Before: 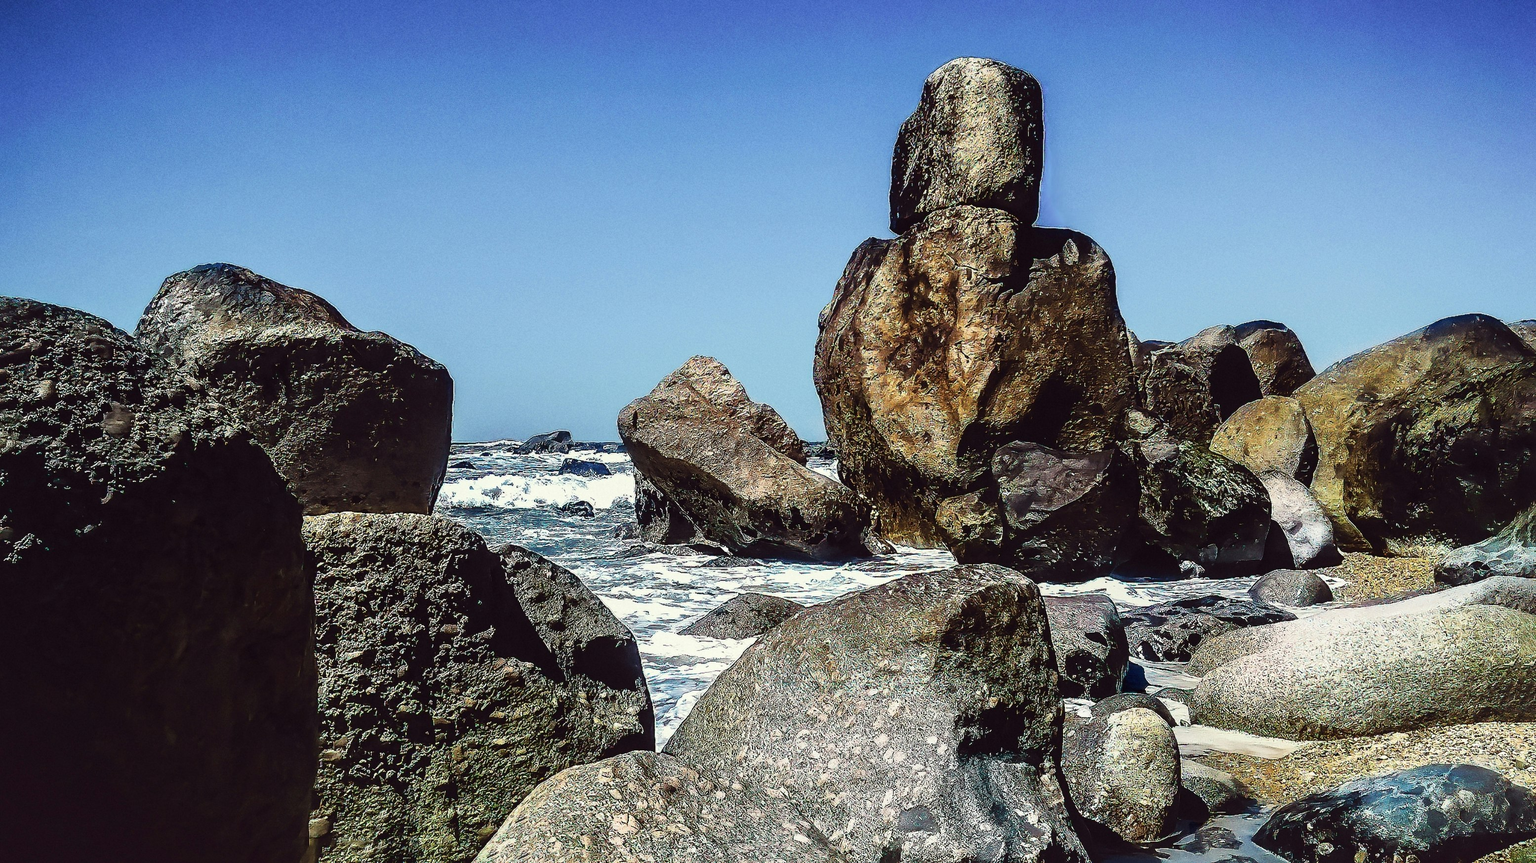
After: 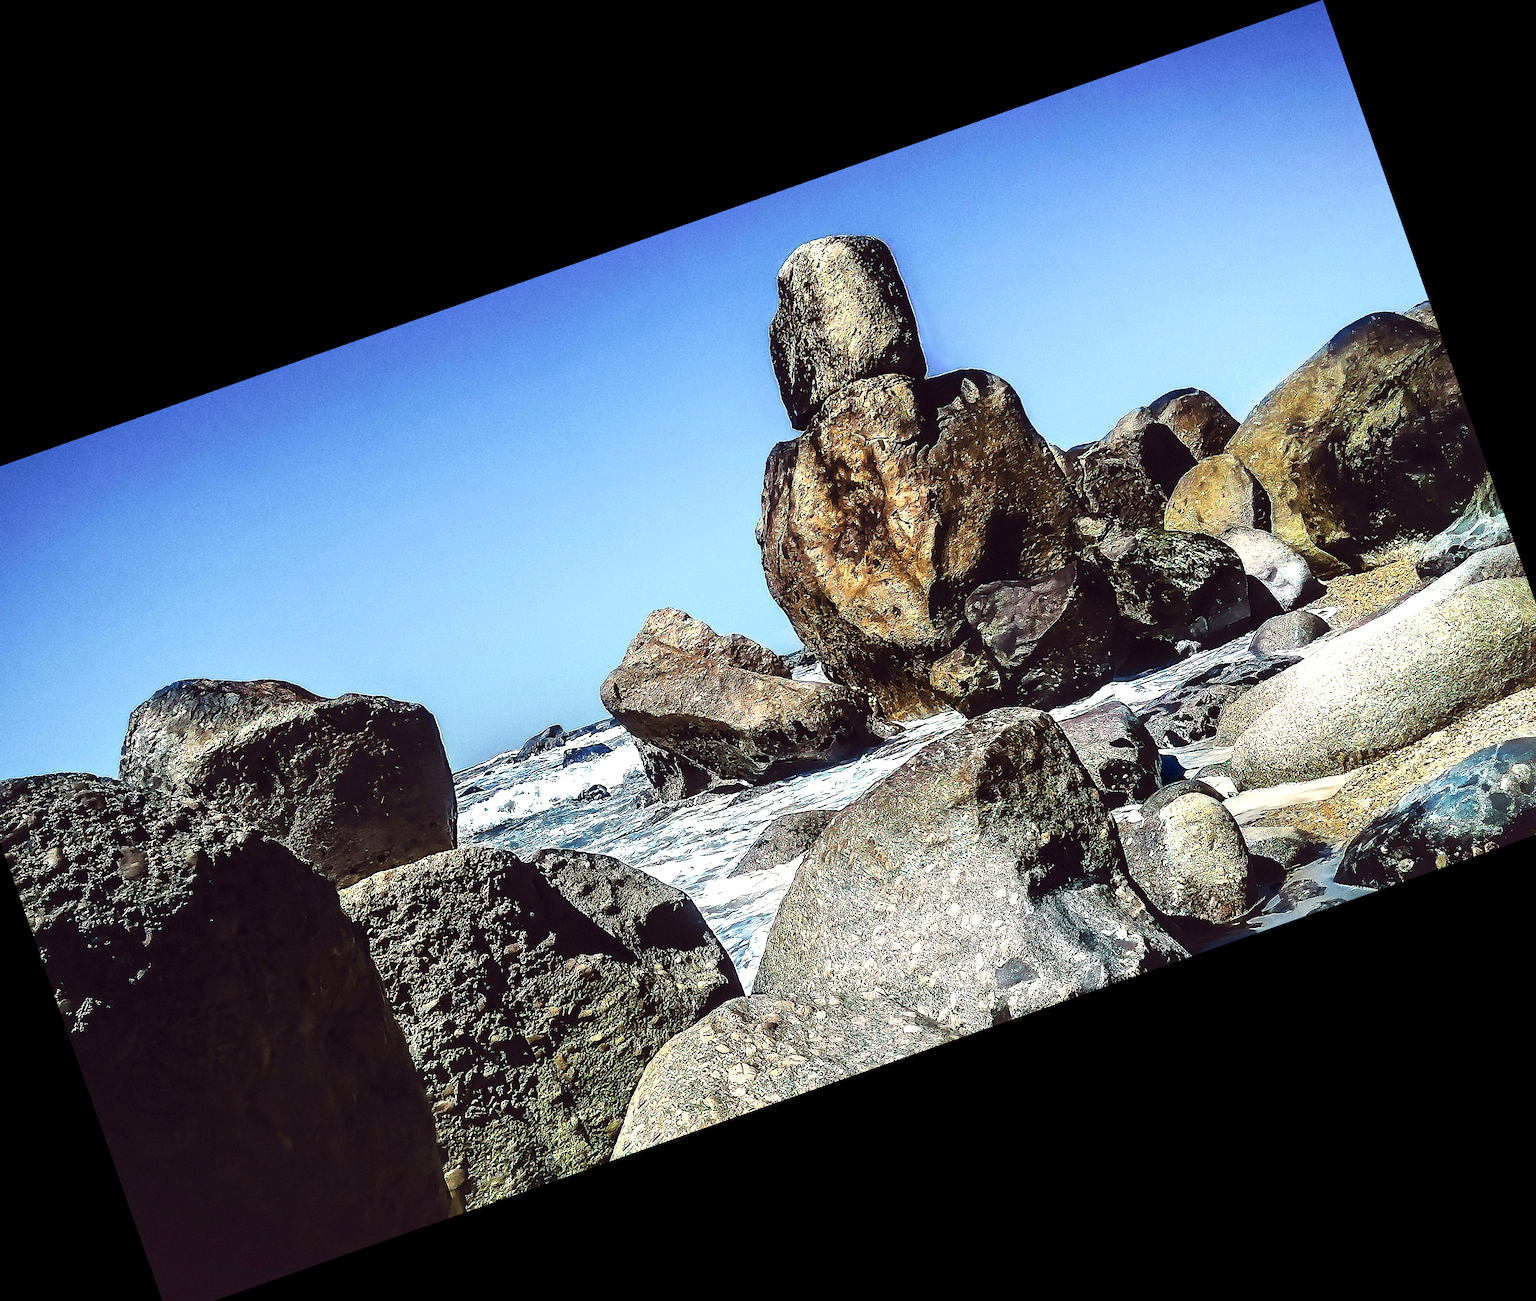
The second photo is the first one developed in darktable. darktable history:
exposure: black level correction 0.001, exposure 0.5 EV, compensate exposure bias true, compensate highlight preservation false
crop and rotate: angle 19.43°, left 6.812%, right 4.125%, bottom 1.087%
